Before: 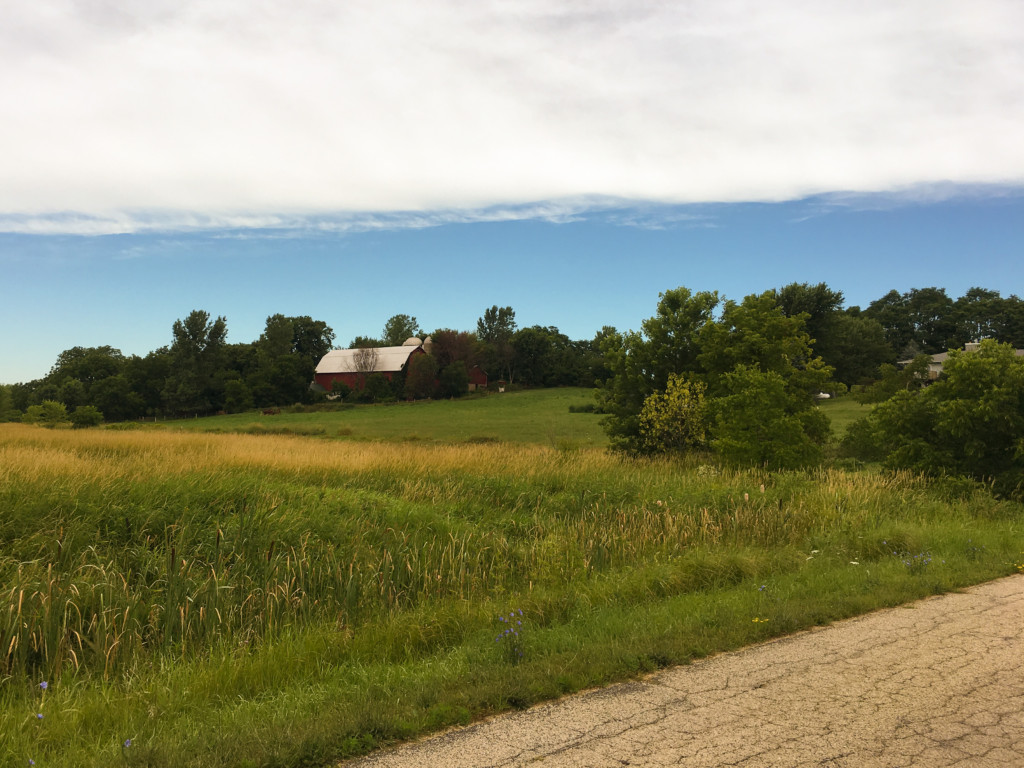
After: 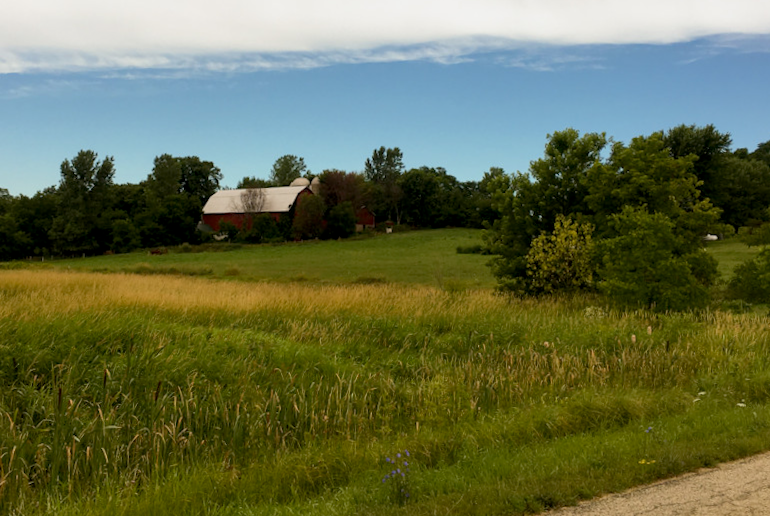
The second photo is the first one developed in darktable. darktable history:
crop and rotate: angle -3.37°, left 9.79%, top 20.73%, right 12.42%, bottom 11.82%
exposure: black level correction 0.009, exposure -0.159 EV, compensate highlight preservation false
rotate and perspective: rotation -3.18°, automatic cropping off
